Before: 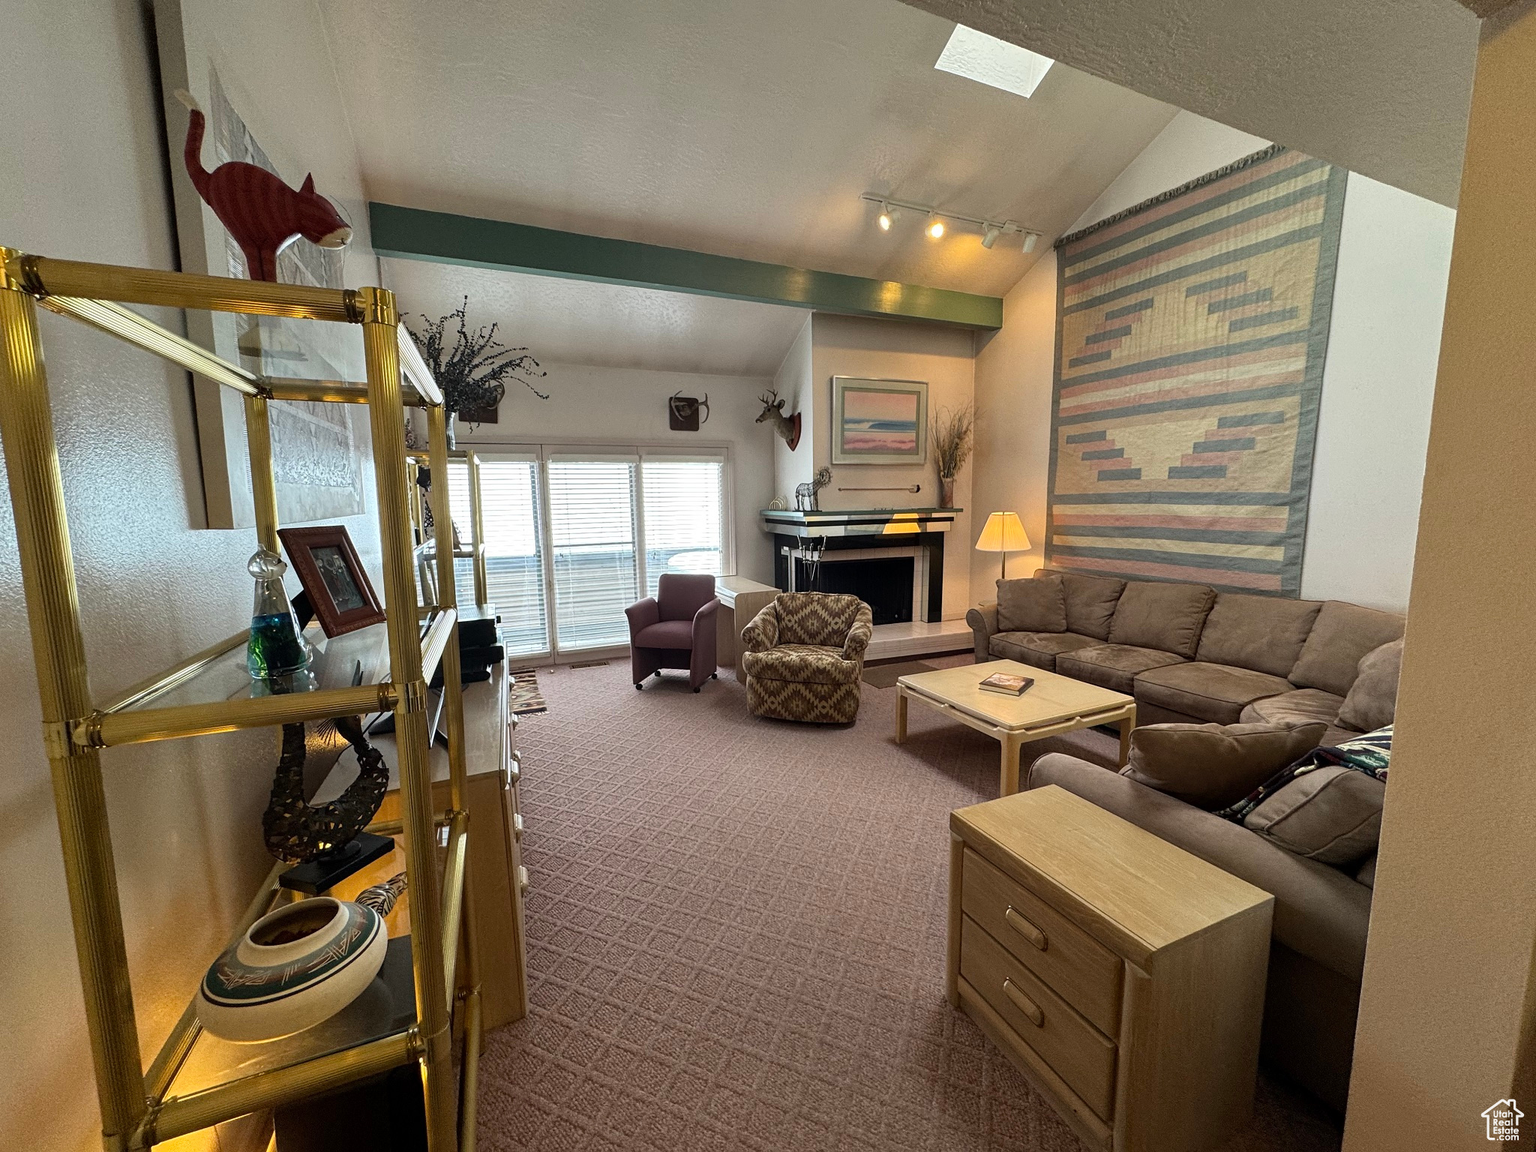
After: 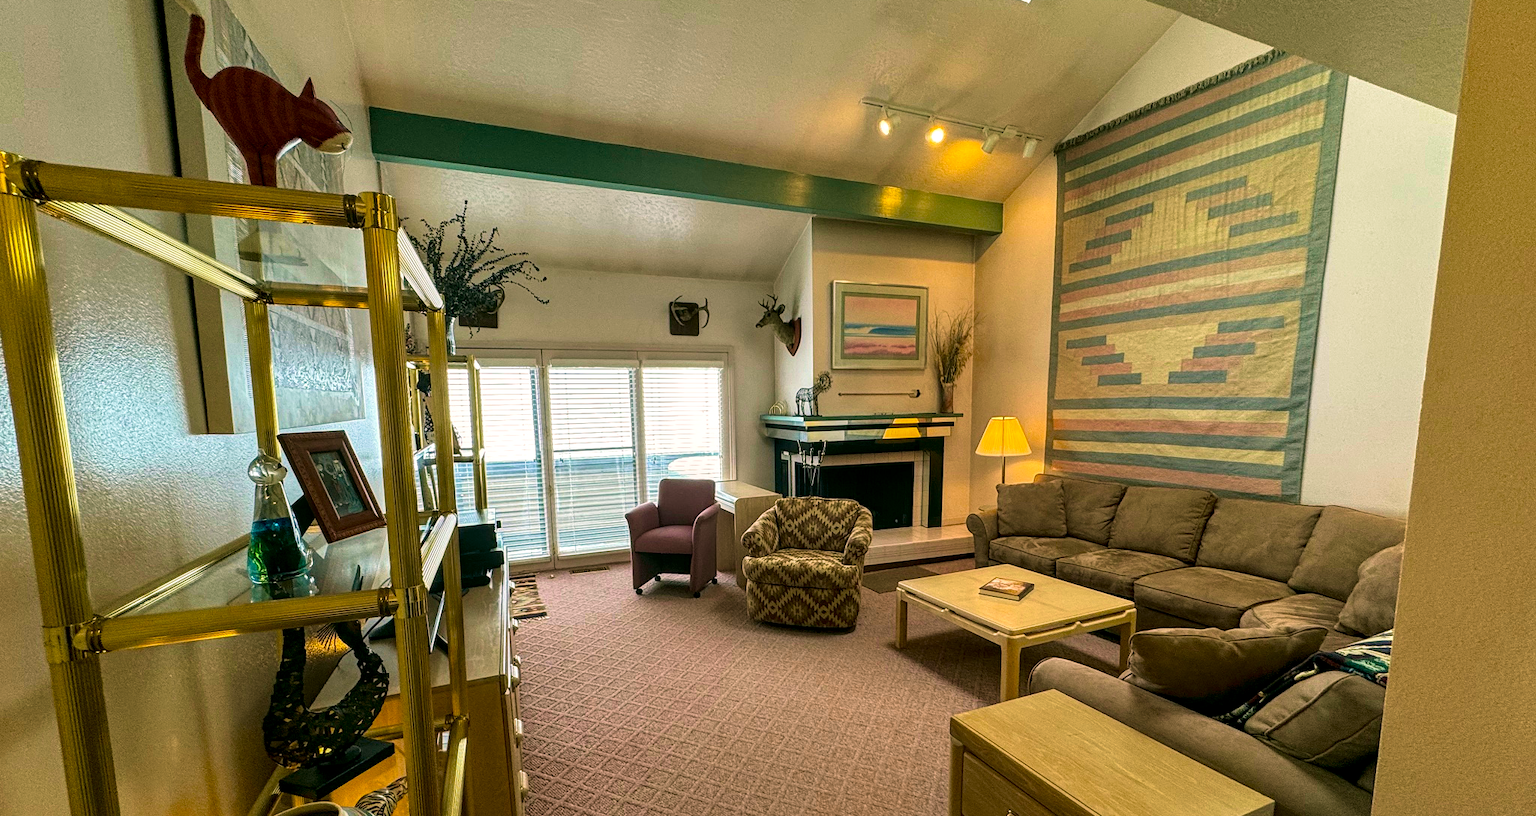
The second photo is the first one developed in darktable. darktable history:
crop and rotate: top 8.275%, bottom 20.889%
velvia: strength 44.93%
local contrast: detail 130%
color correction: highlights a* 4.53, highlights b* 4.95, shadows a* -7.65, shadows b* 4.58
color balance rgb: perceptual saturation grading › global saturation 25.801%, global vibrance 20%
